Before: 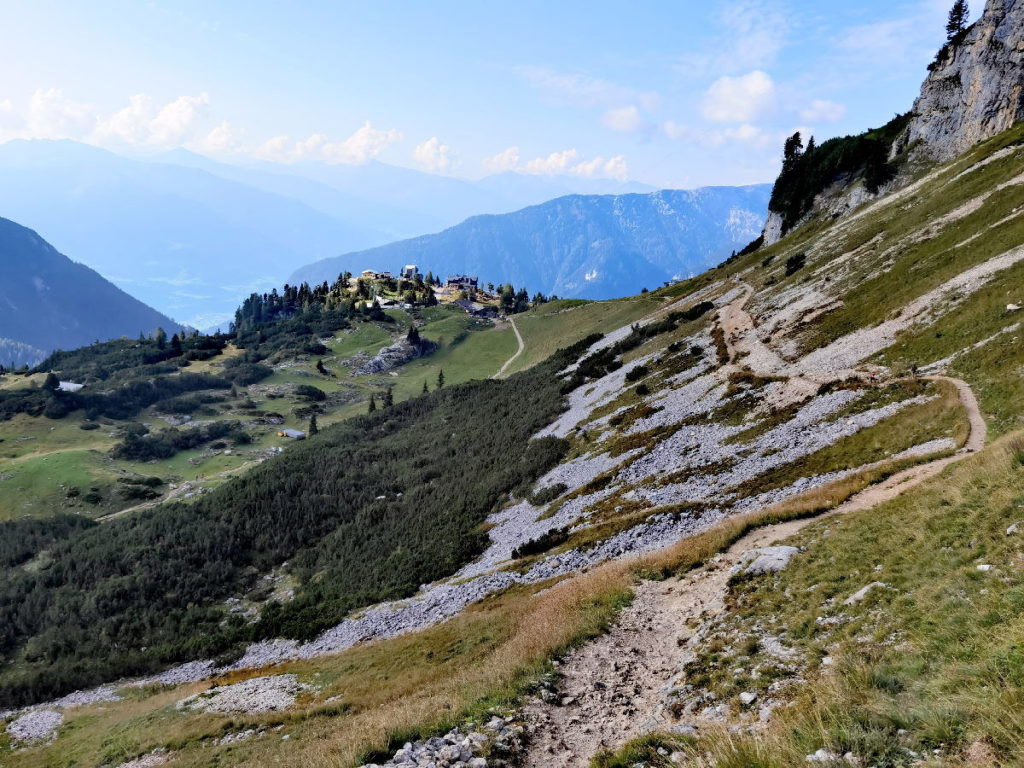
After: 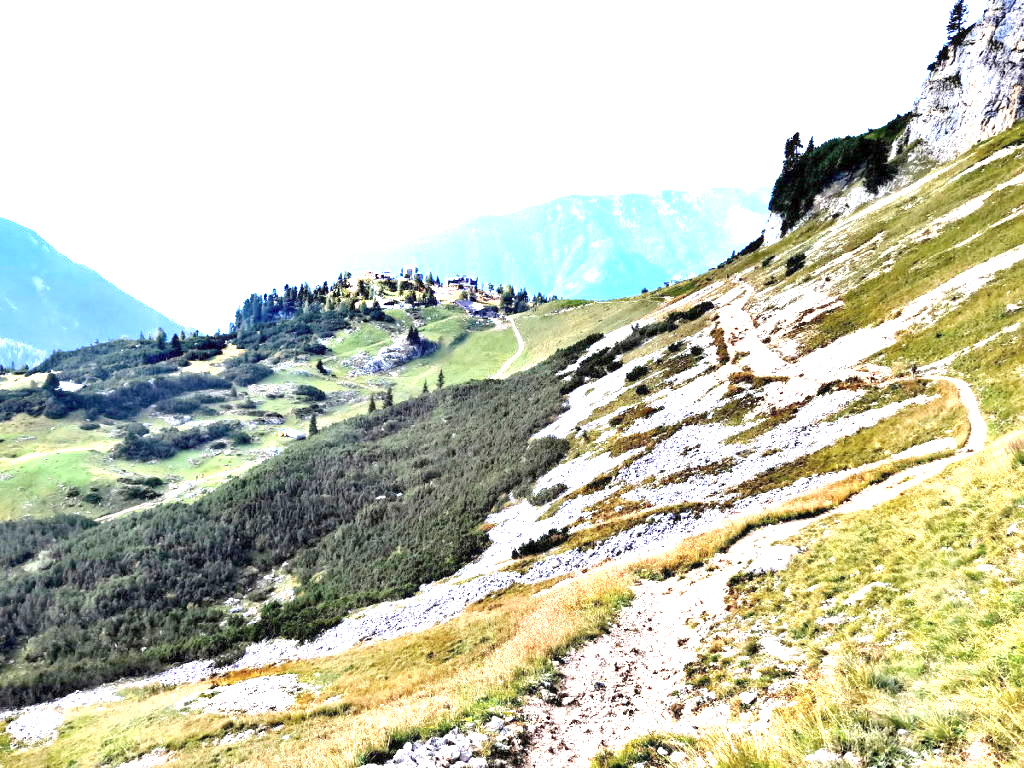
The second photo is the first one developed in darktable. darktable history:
exposure: exposure 2.25 EV, compensate highlight preservation false
rotate and perspective: automatic cropping off
